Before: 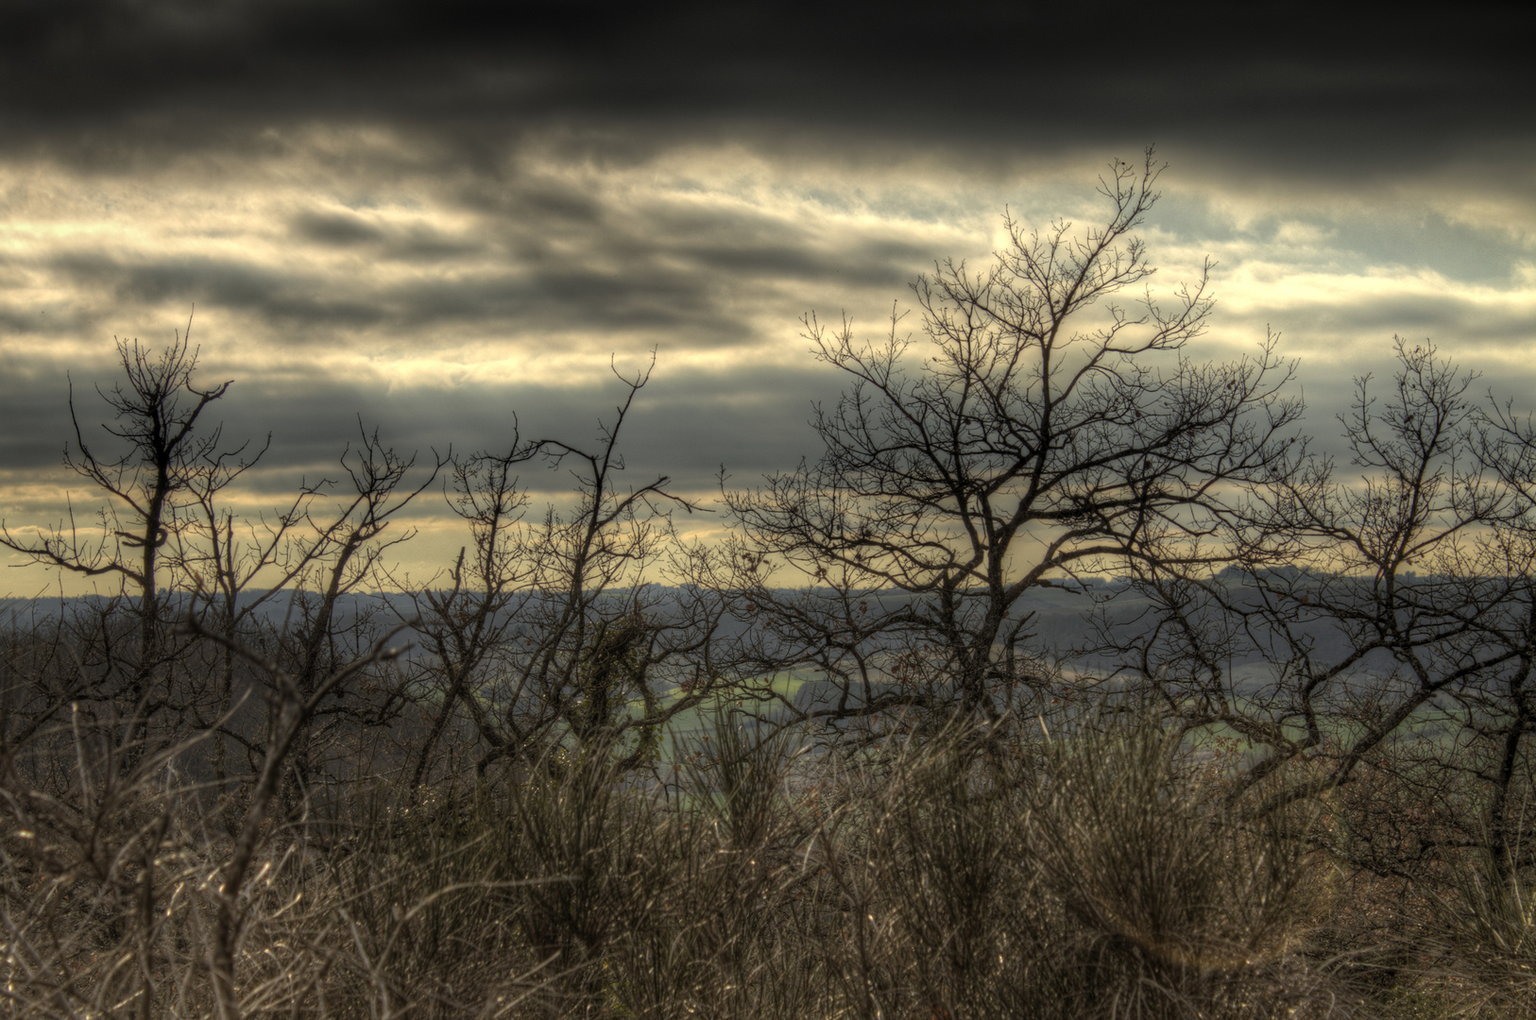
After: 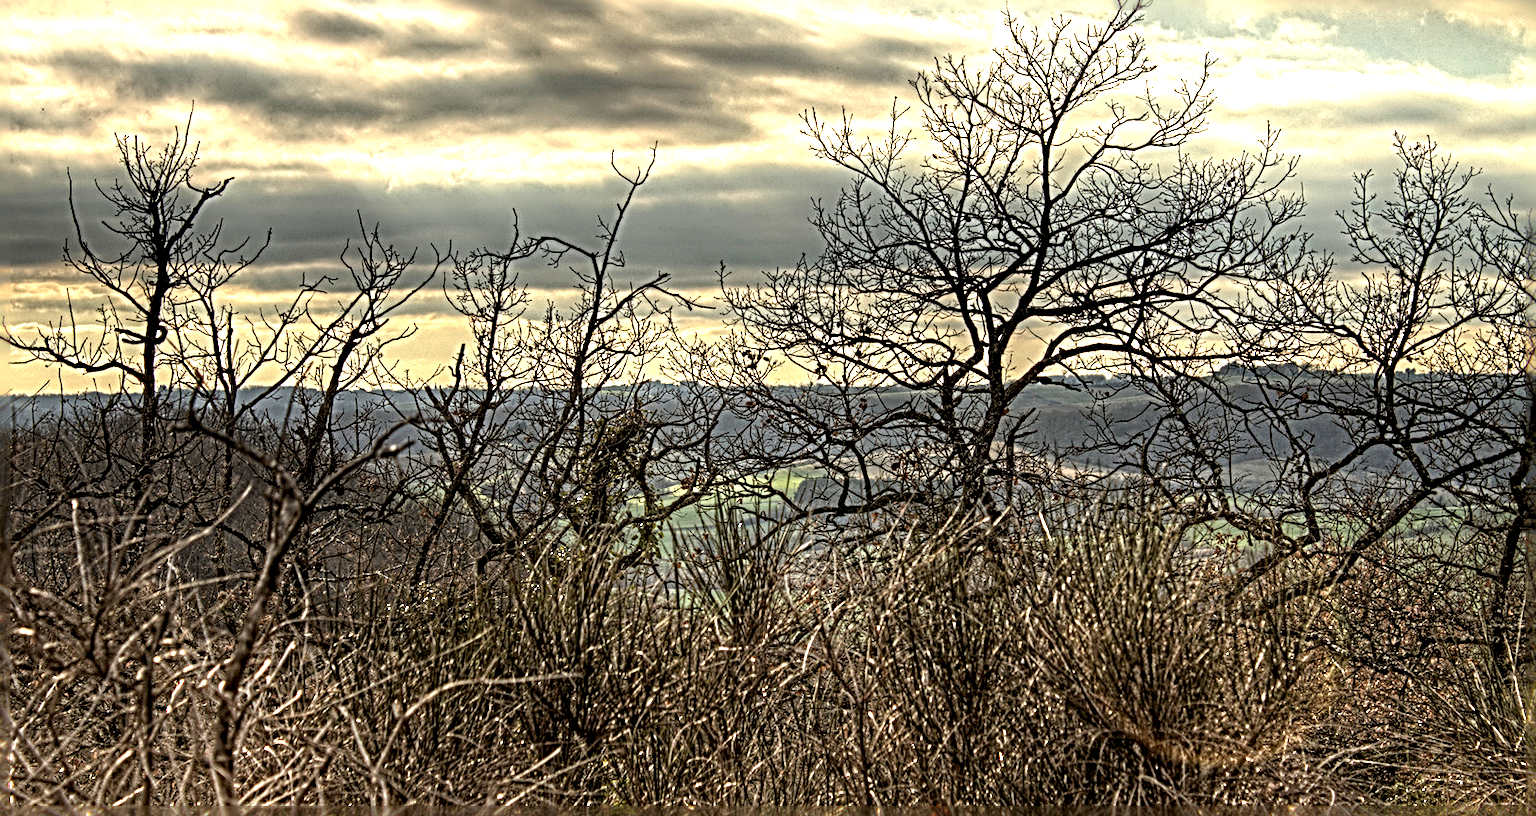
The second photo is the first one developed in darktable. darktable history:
crop and rotate: top 19.998%
exposure: black level correction 0.001, exposure 1 EV, compensate highlight preservation false
sharpen: radius 4.001, amount 2
